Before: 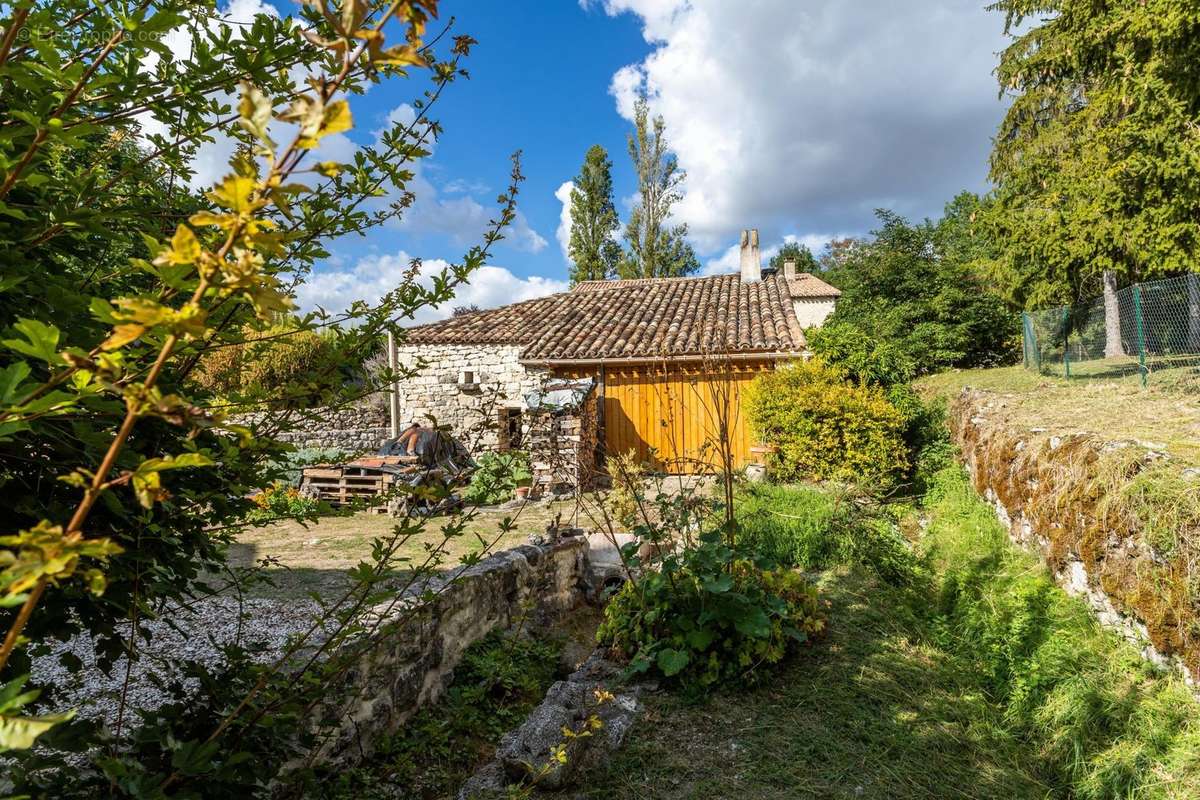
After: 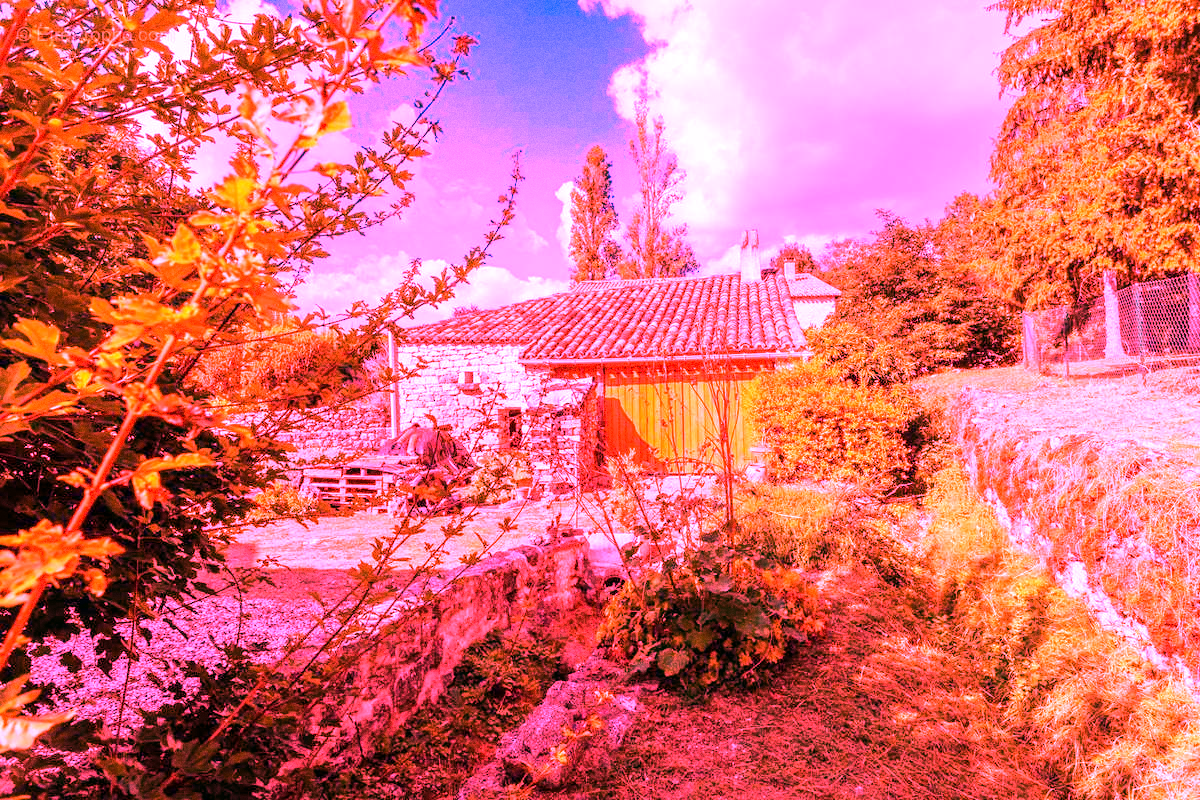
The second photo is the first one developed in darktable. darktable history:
grain: strength 26%
white balance: red 4.26, blue 1.802
